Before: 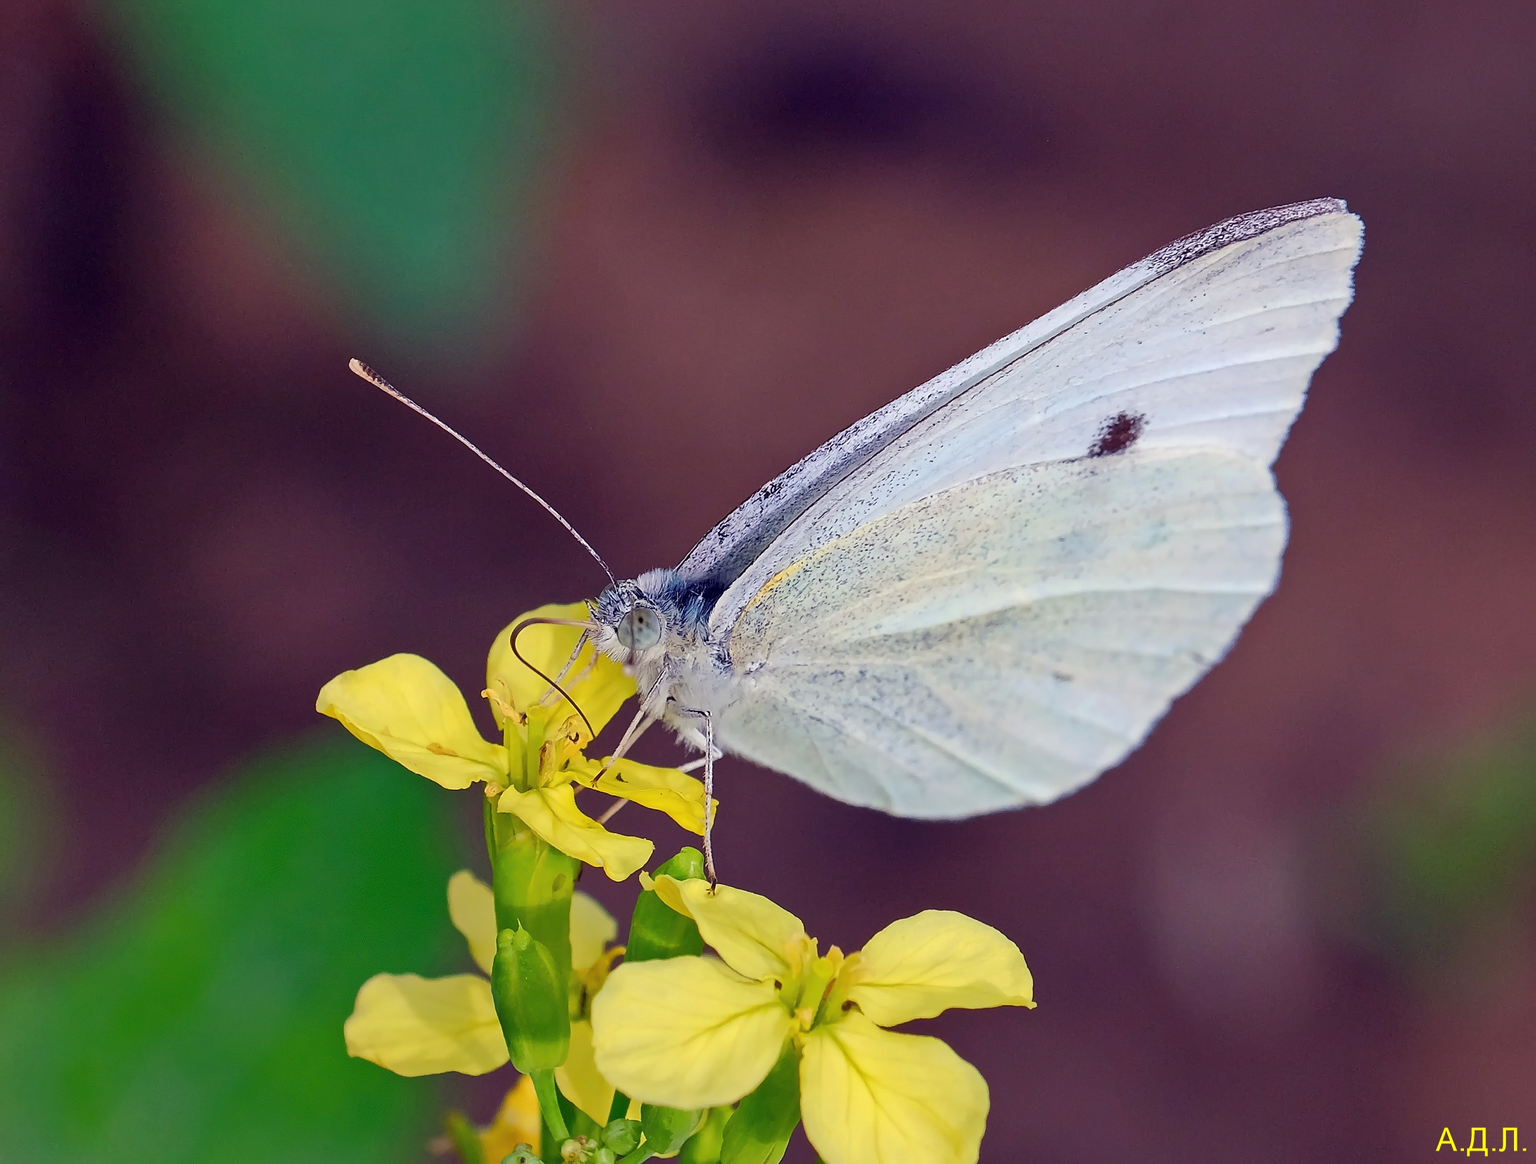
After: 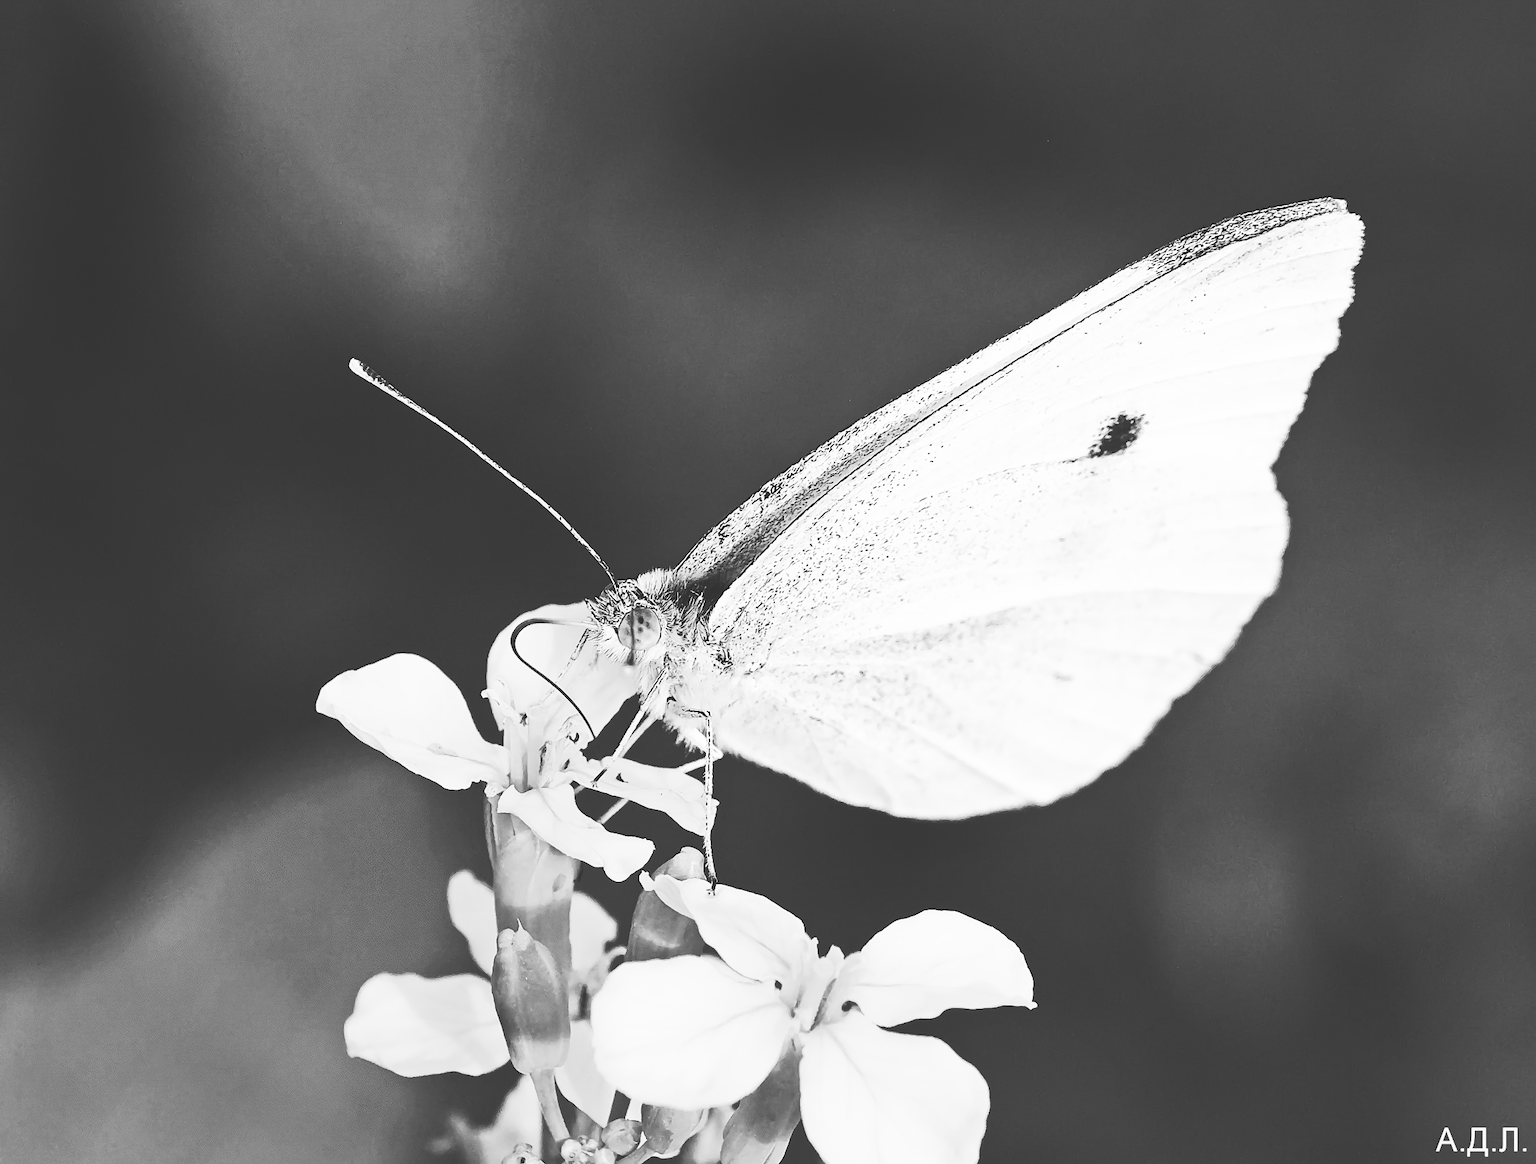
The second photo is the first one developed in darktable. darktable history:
exposure: black level correction -0.036, exposure -0.497 EV, compensate highlight preservation false
monochrome: on, module defaults
velvia: on, module defaults
base curve: curves: ch0 [(0, 0.015) (0.085, 0.116) (0.134, 0.298) (0.19, 0.545) (0.296, 0.764) (0.599, 0.982) (1, 1)], preserve colors none
tone equalizer: -8 EV -0.417 EV, -7 EV -0.389 EV, -6 EV -0.333 EV, -5 EV -0.222 EV, -3 EV 0.222 EV, -2 EV 0.333 EV, -1 EV 0.389 EV, +0 EV 0.417 EV, edges refinement/feathering 500, mask exposure compensation -1.57 EV, preserve details no
